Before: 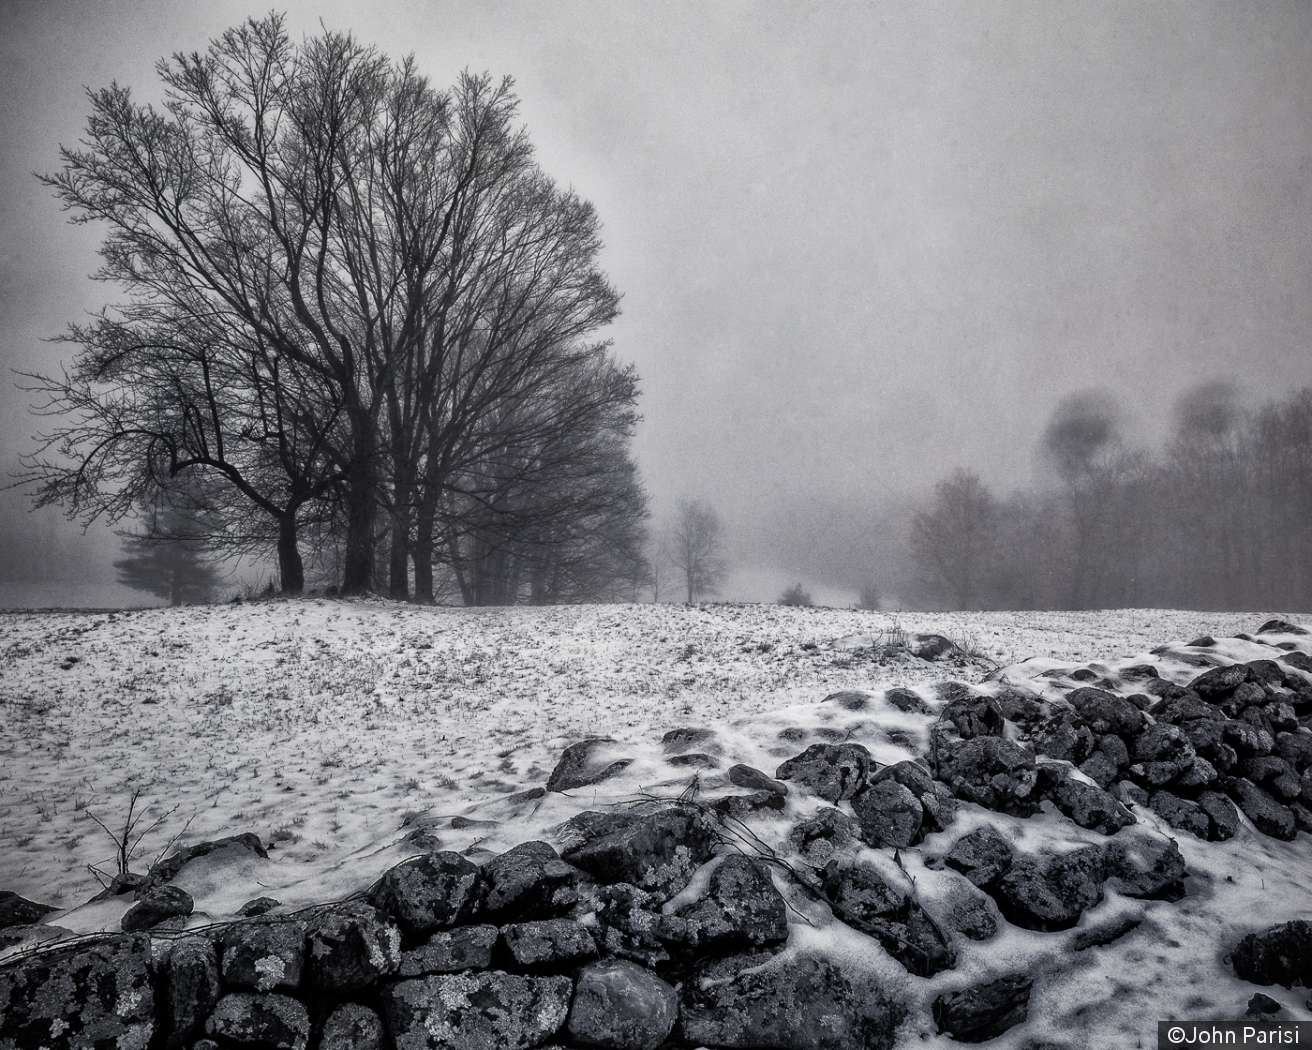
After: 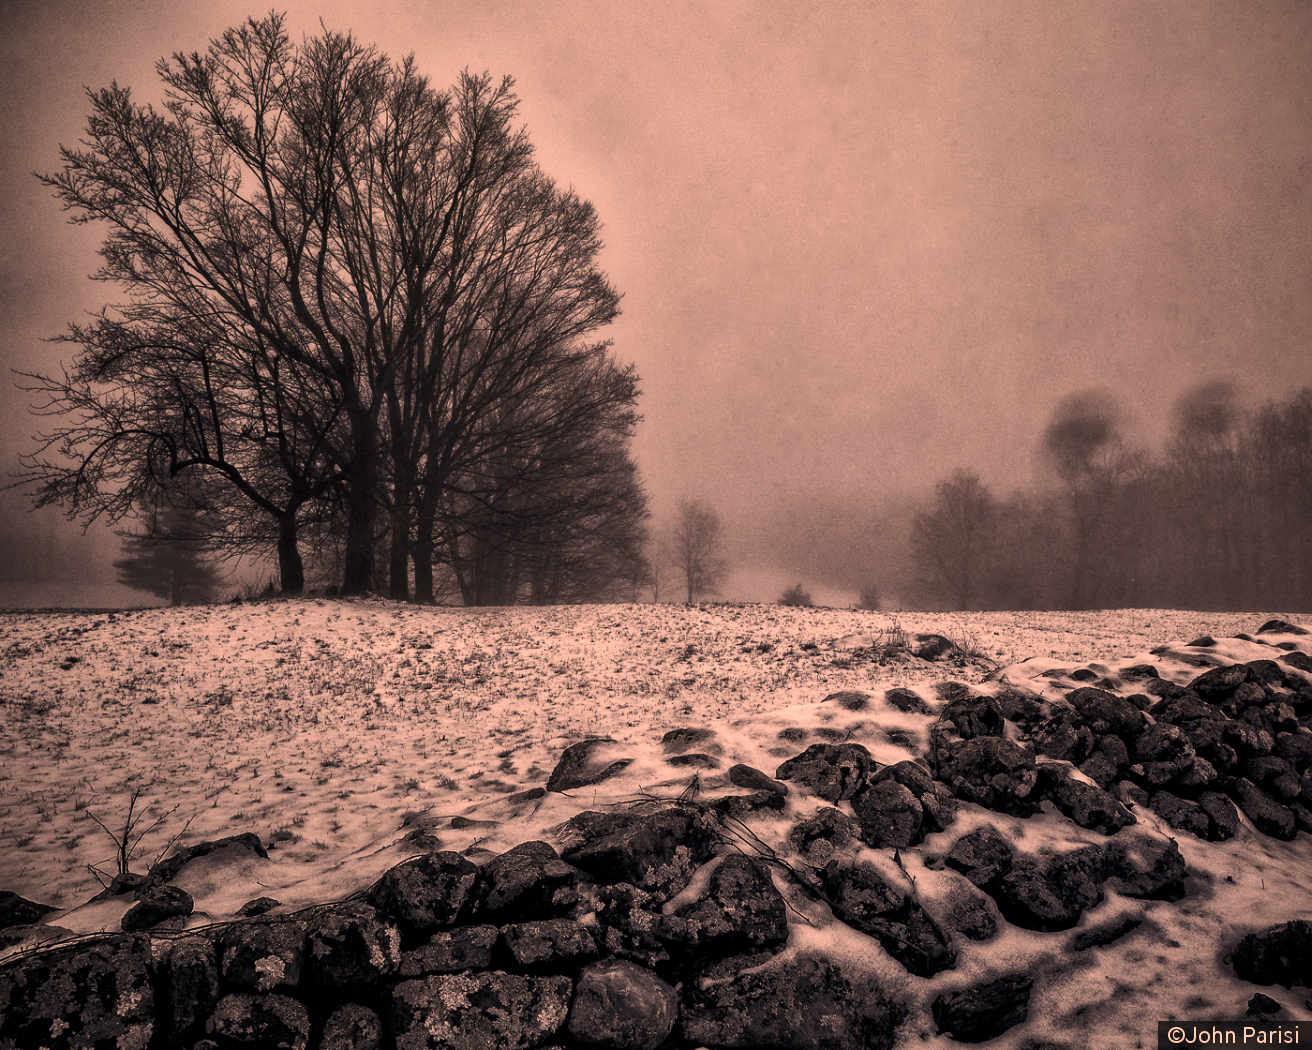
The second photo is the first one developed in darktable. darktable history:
color correction: highlights a* 39.9, highlights b* 39.7, saturation 0.687
contrast brightness saturation: brightness -0.197, saturation 0.079
